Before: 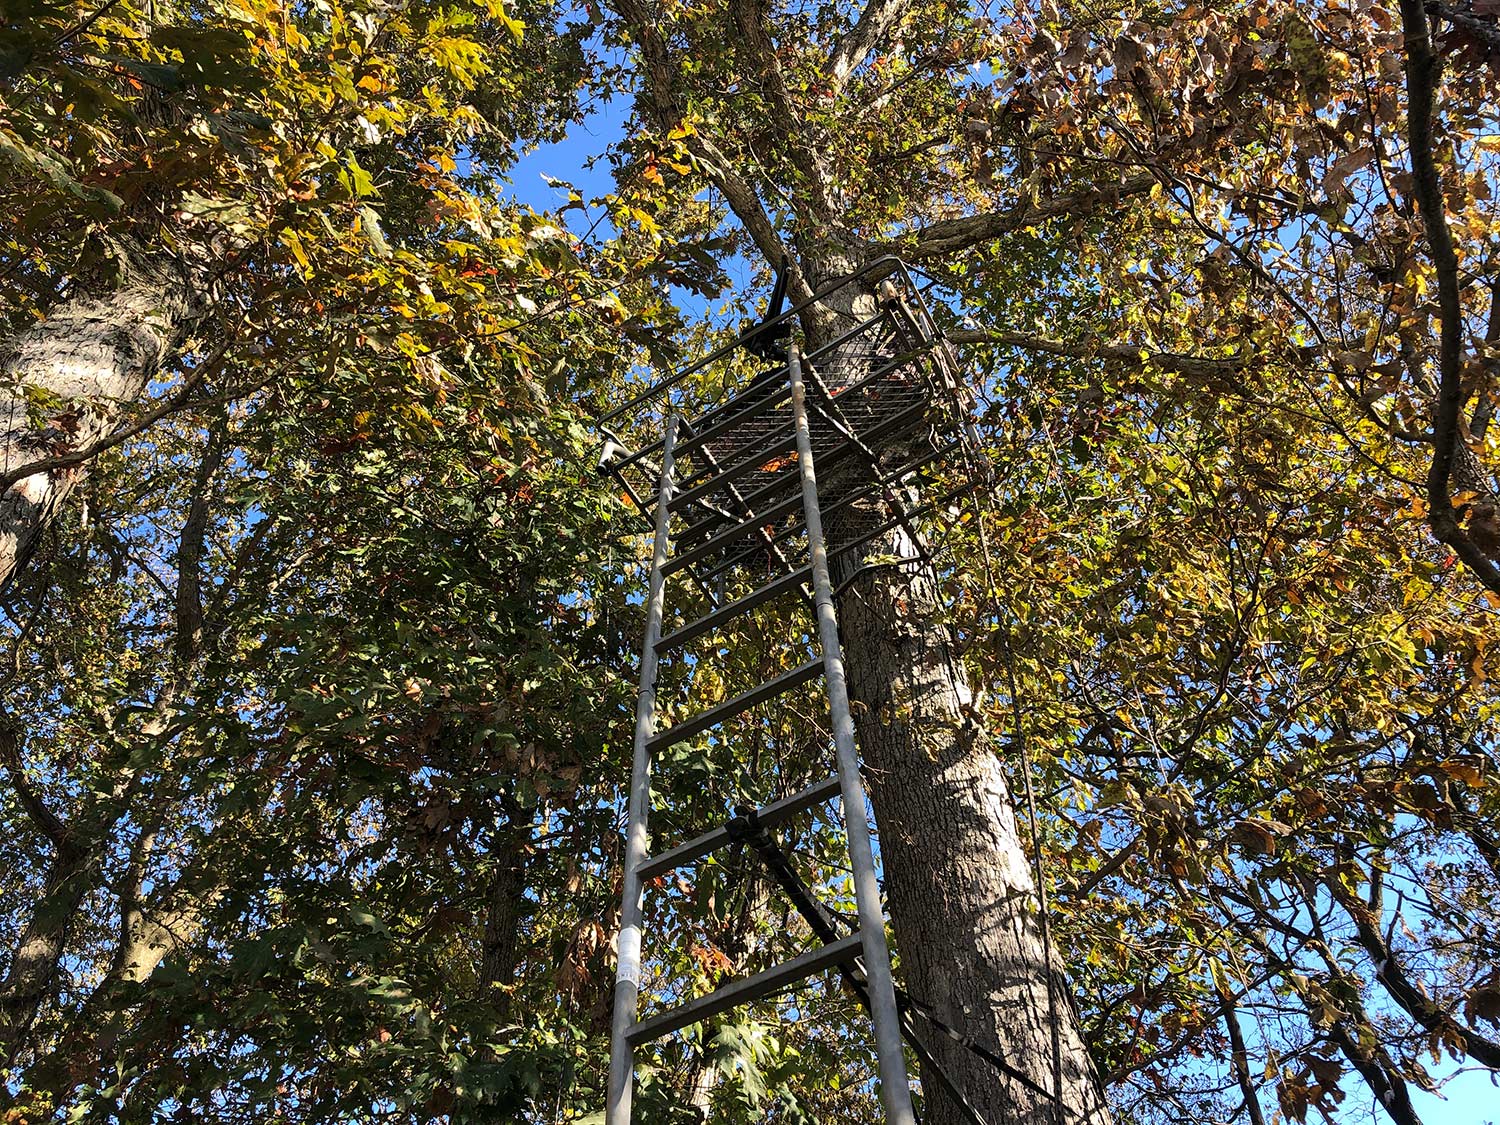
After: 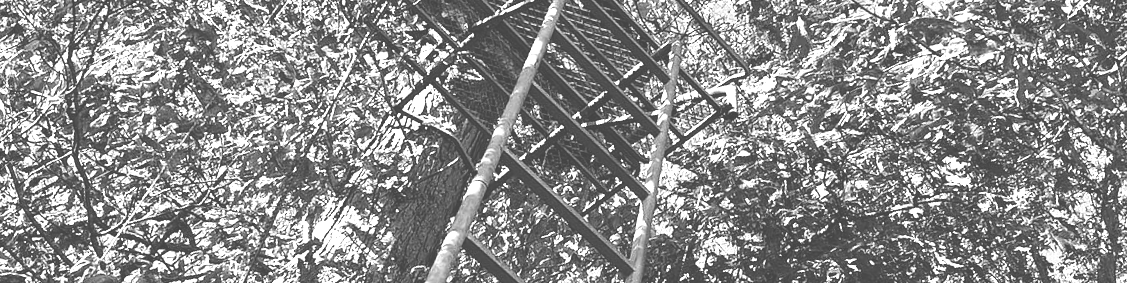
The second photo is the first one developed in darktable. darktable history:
exposure: black level correction -0.023, exposure 1.397 EV, compensate highlight preservation false
crop and rotate: angle 16.12°, top 30.835%, bottom 35.653%
monochrome: a -6.99, b 35.61, size 1.4
